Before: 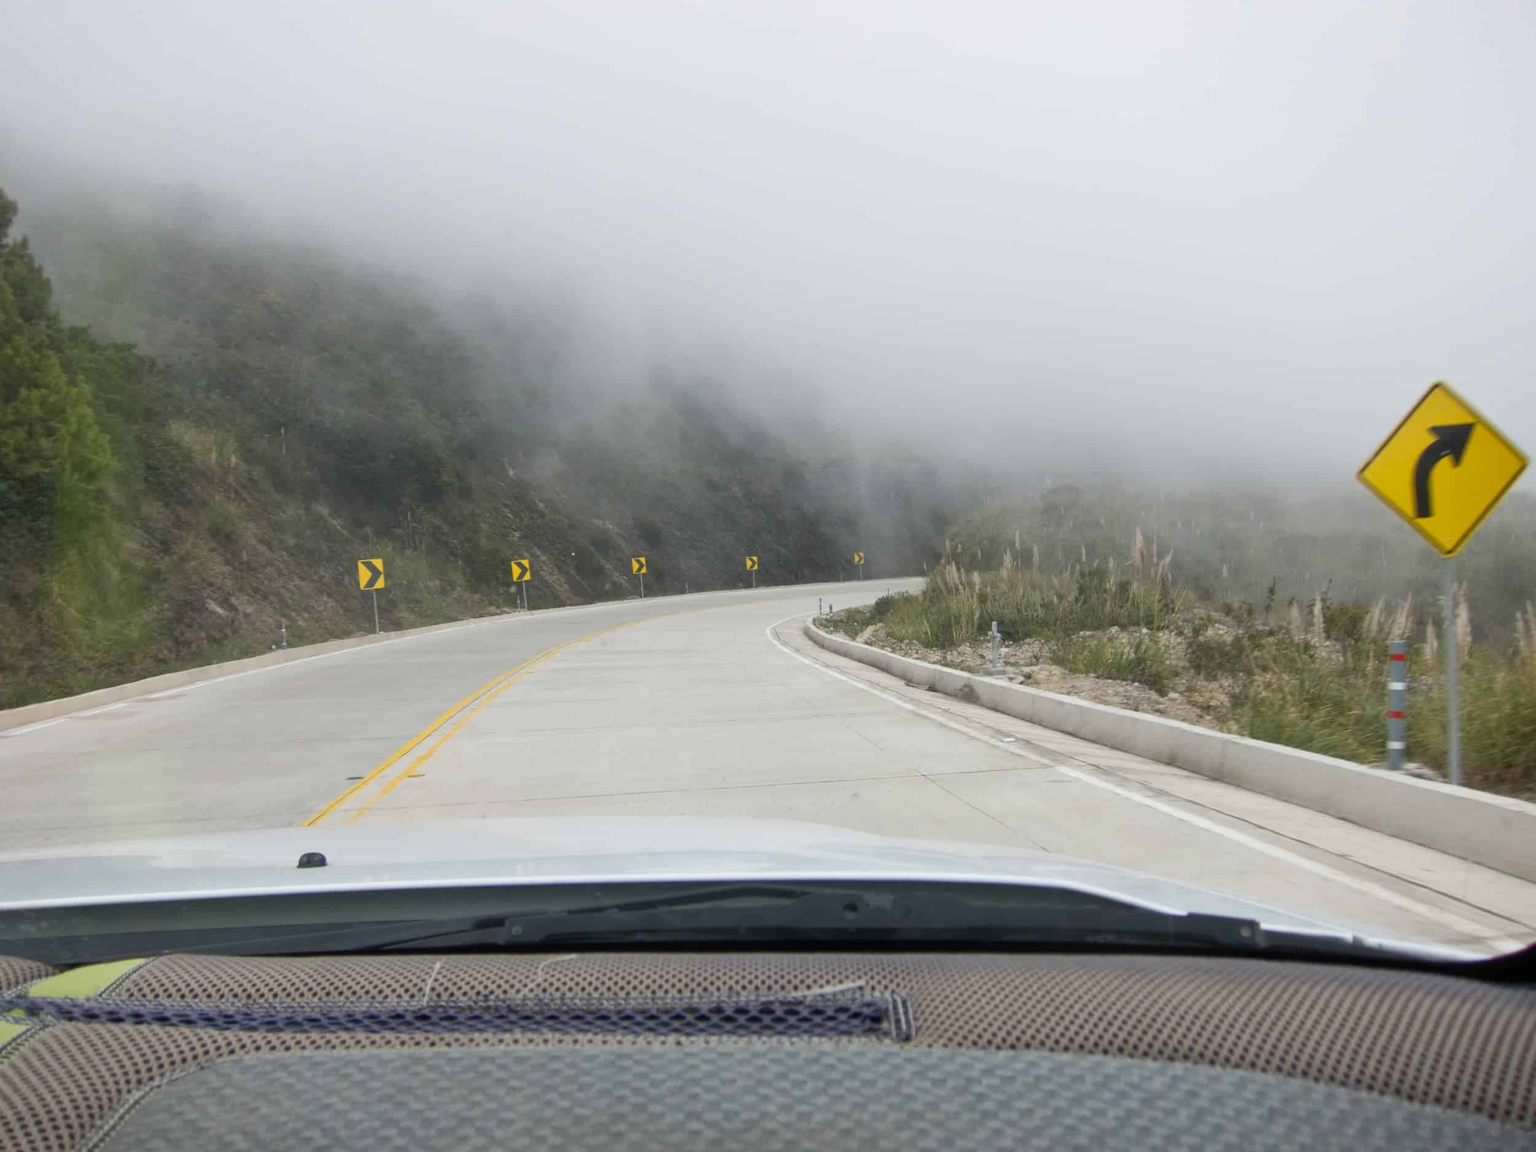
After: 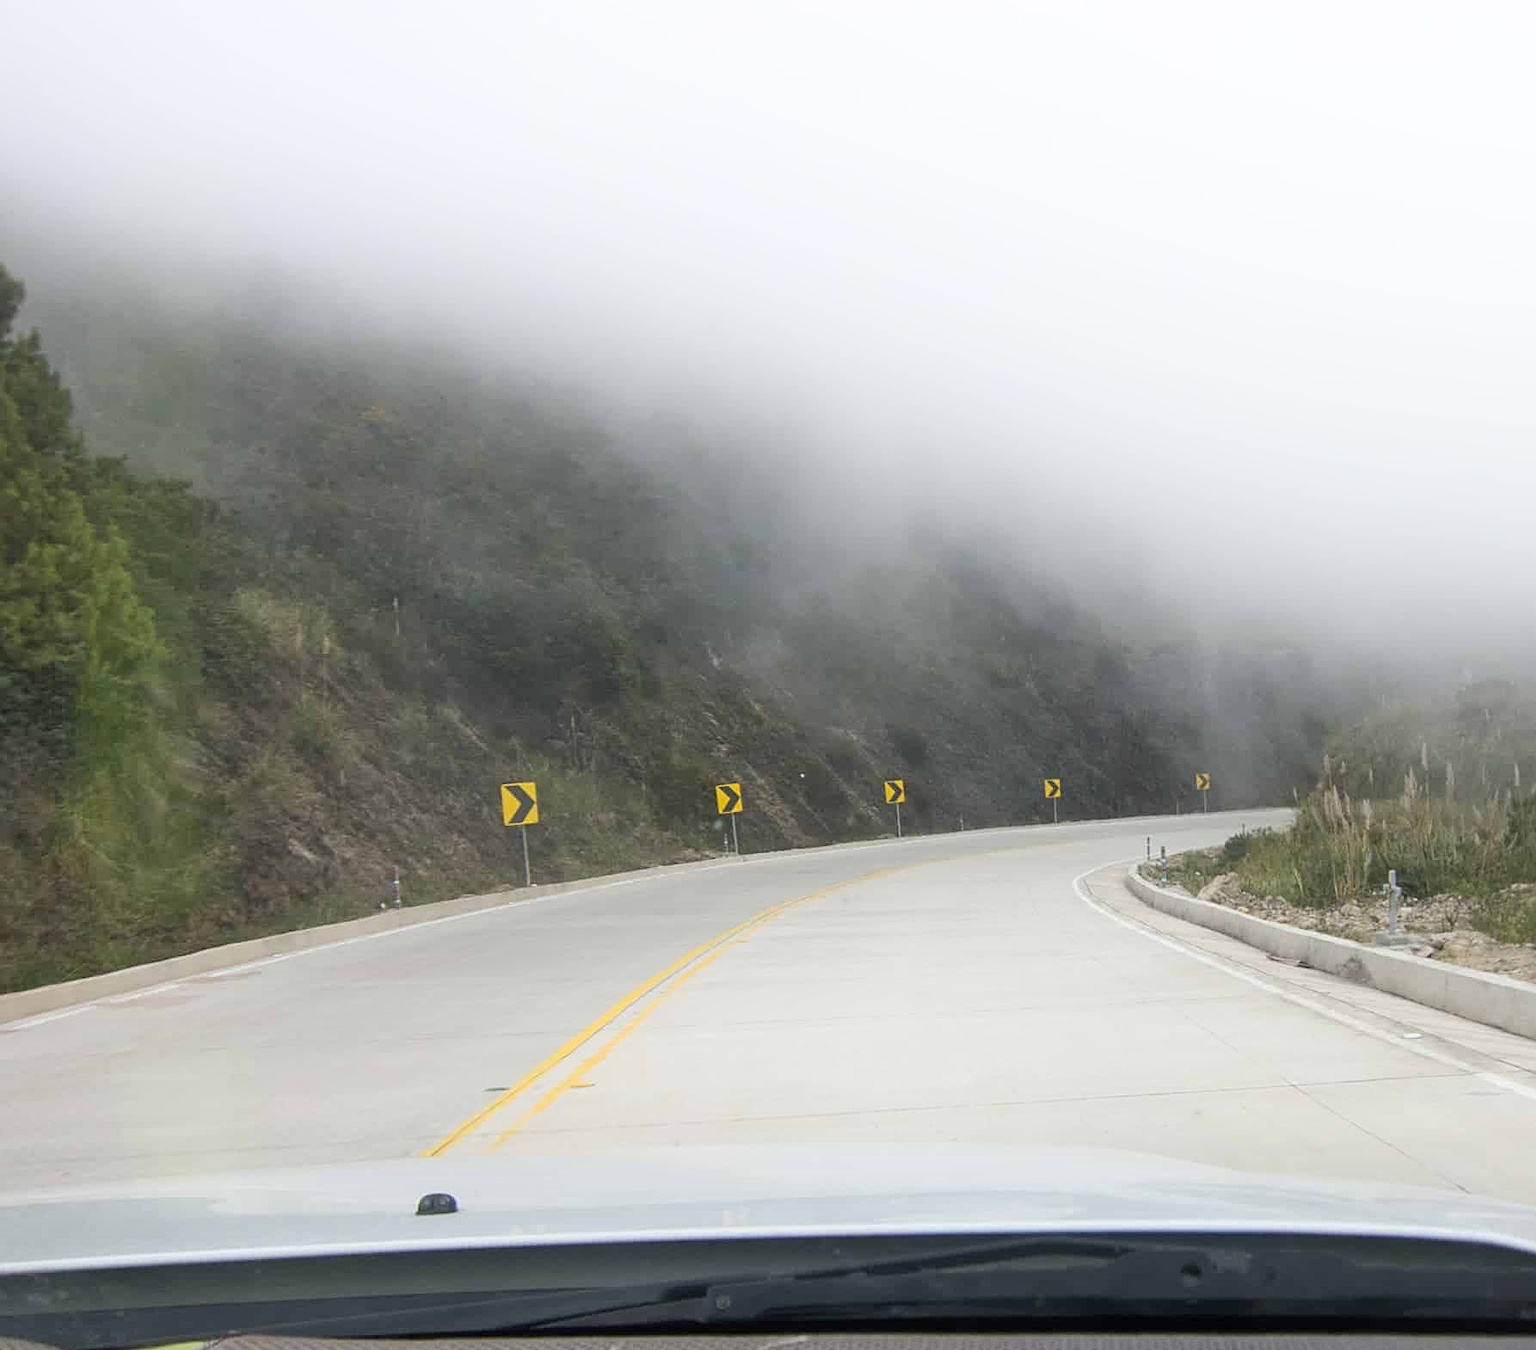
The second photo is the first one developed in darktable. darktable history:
sharpen: on, module defaults
shadows and highlights: highlights 71.07, soften with gaussian
crop: right 28.532%, bottom 16.229%
exposure: compensate exposure bias true, compensate highlight preservation false
